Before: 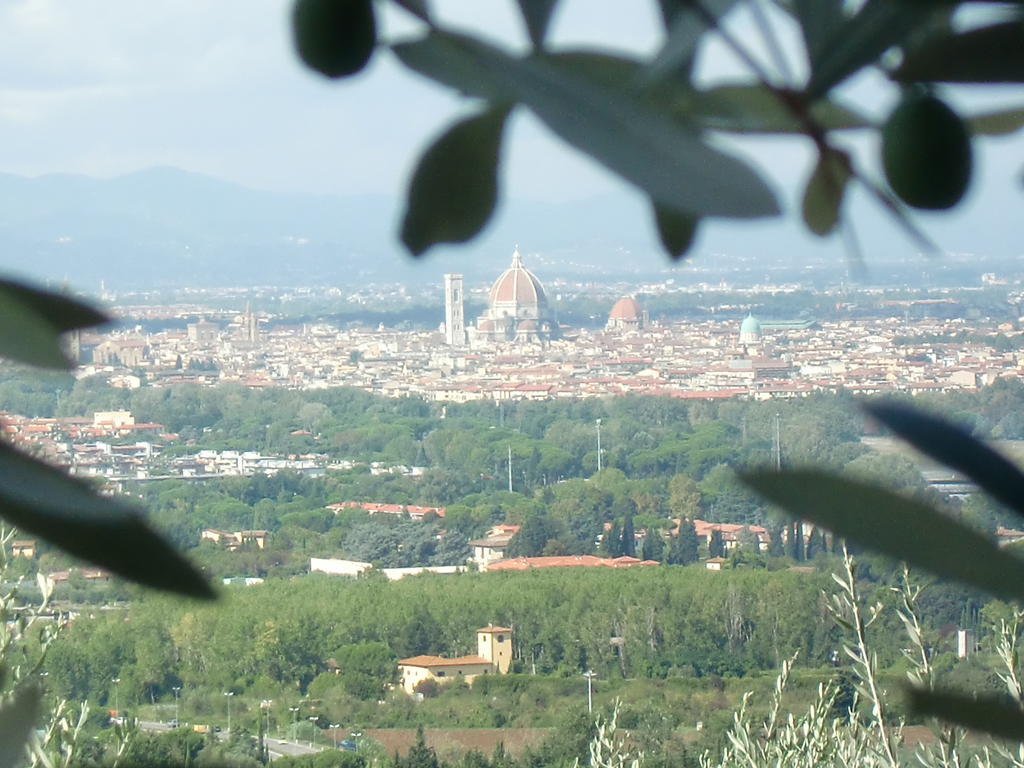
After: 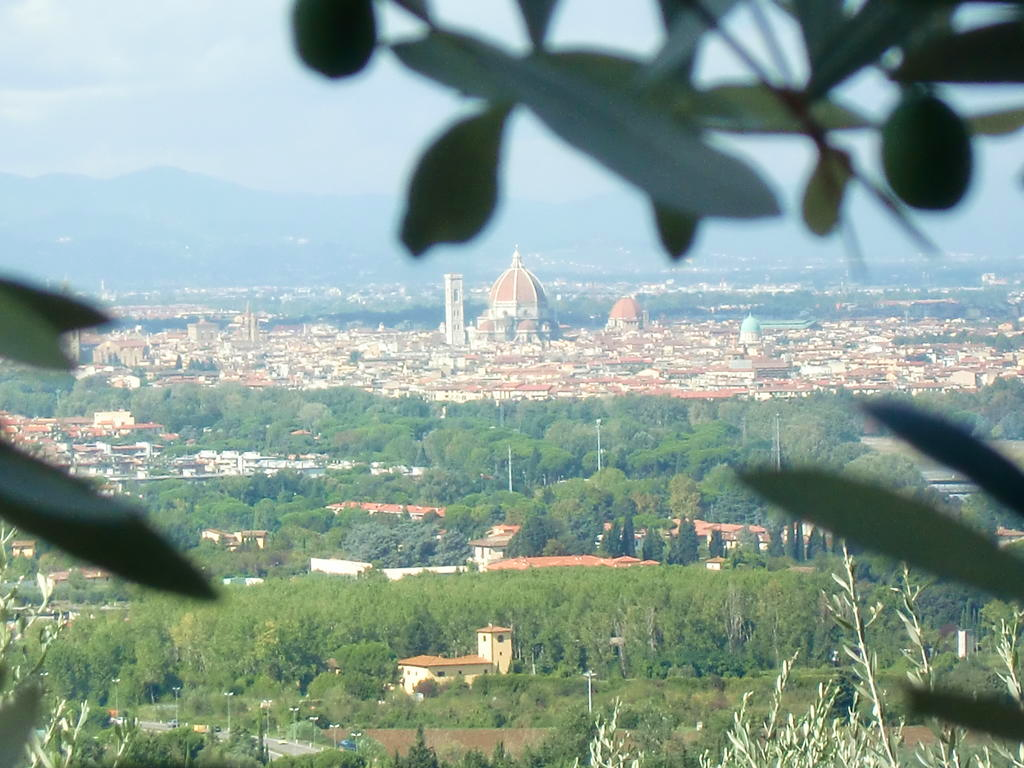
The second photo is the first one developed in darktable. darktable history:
contrast brightness saturation: contrast 0.07
velvia: on, module defaults
